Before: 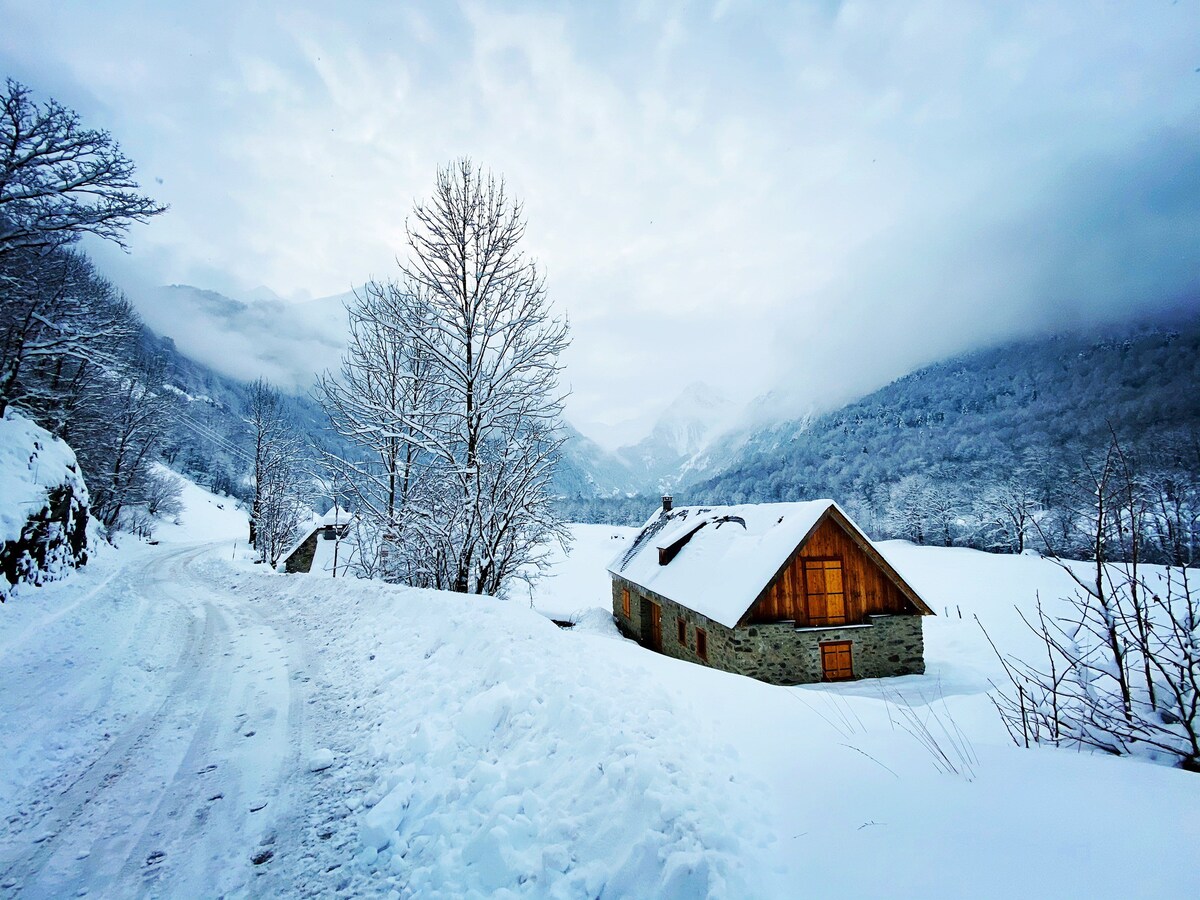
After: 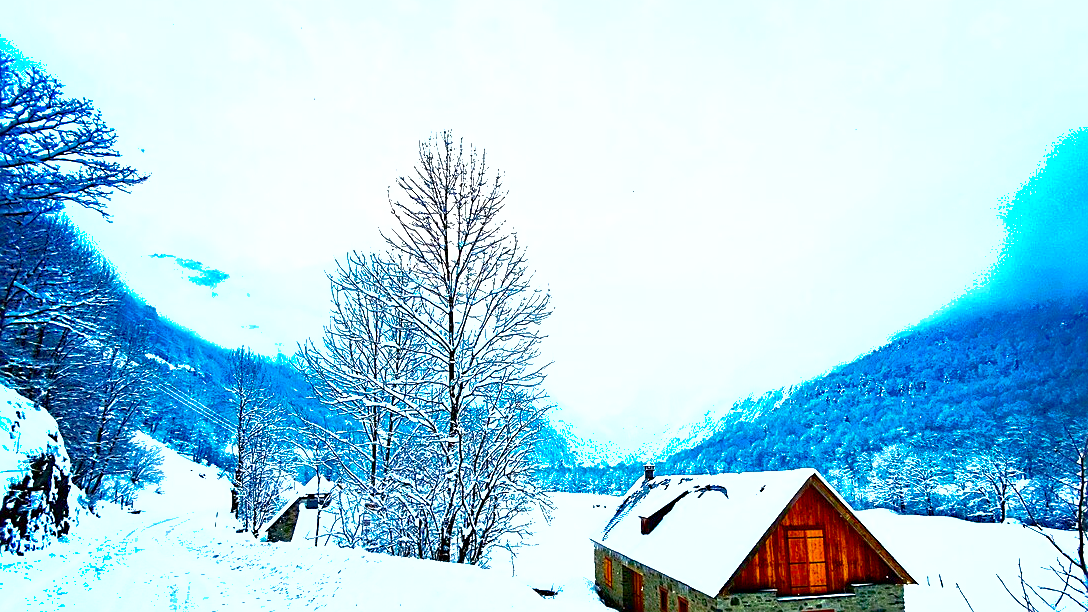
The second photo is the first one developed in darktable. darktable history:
color balance: mode lift, gamma, gain (sRGB)
color balance rgb: linear chroma grading › global chroma 15%, perceptual saturation grading › global saturation 30%
contrast brightness saturation: brightness -0.25, saturation 0.2
exposure: black level correction 0, exposure 1.2 EV, compensate highlight preservation false
crop: left 1.509%, top 3.452%, right 7.696%, bottom 28.452%
sharpen: on, module defaults
shadows and highlights: on, module defaults
